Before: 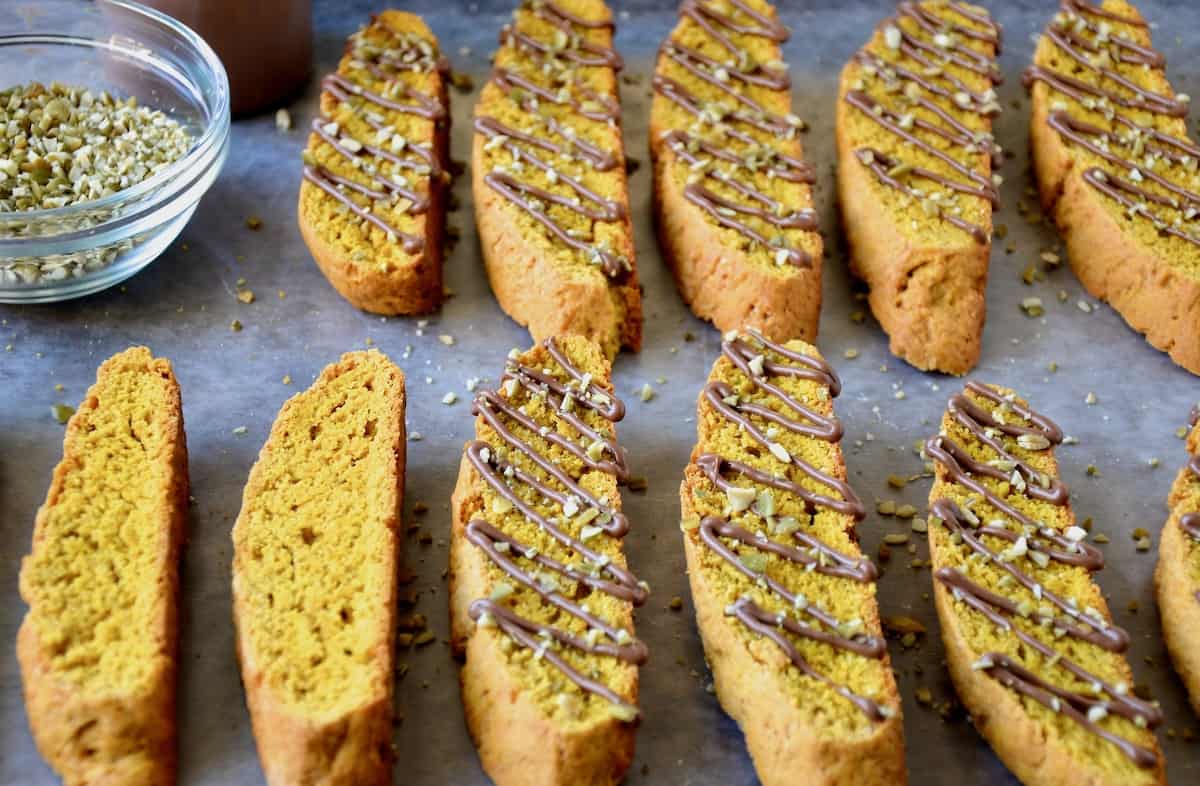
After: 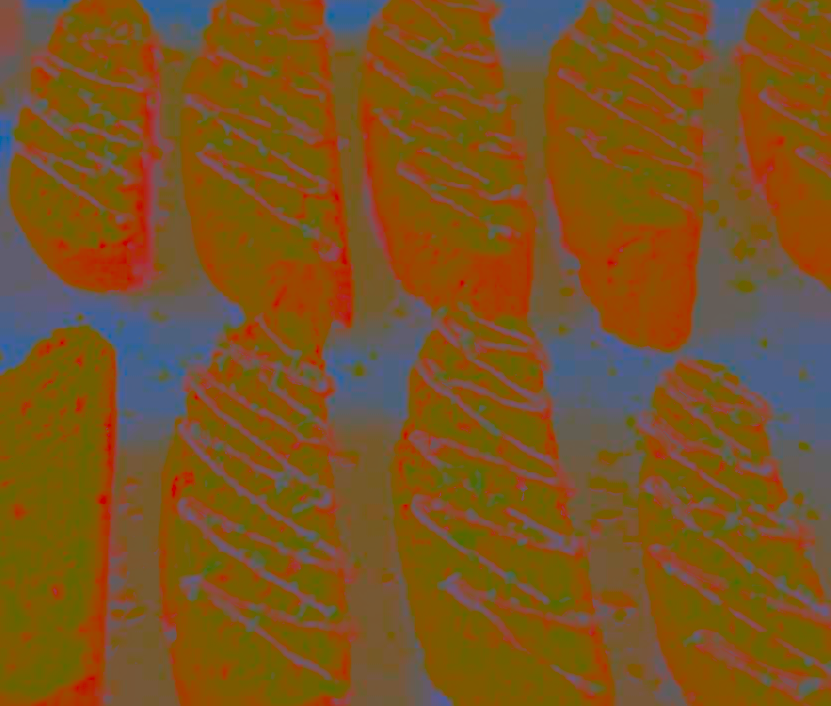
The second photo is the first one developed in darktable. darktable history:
crop and rotate: left 24.151%, top 3.121%, right 6.572%, bottom 7.008%
contrast brightness saturation: contrast -0.988, brightness -0.158, saturation 0.762
sharpen: amount 0.491
